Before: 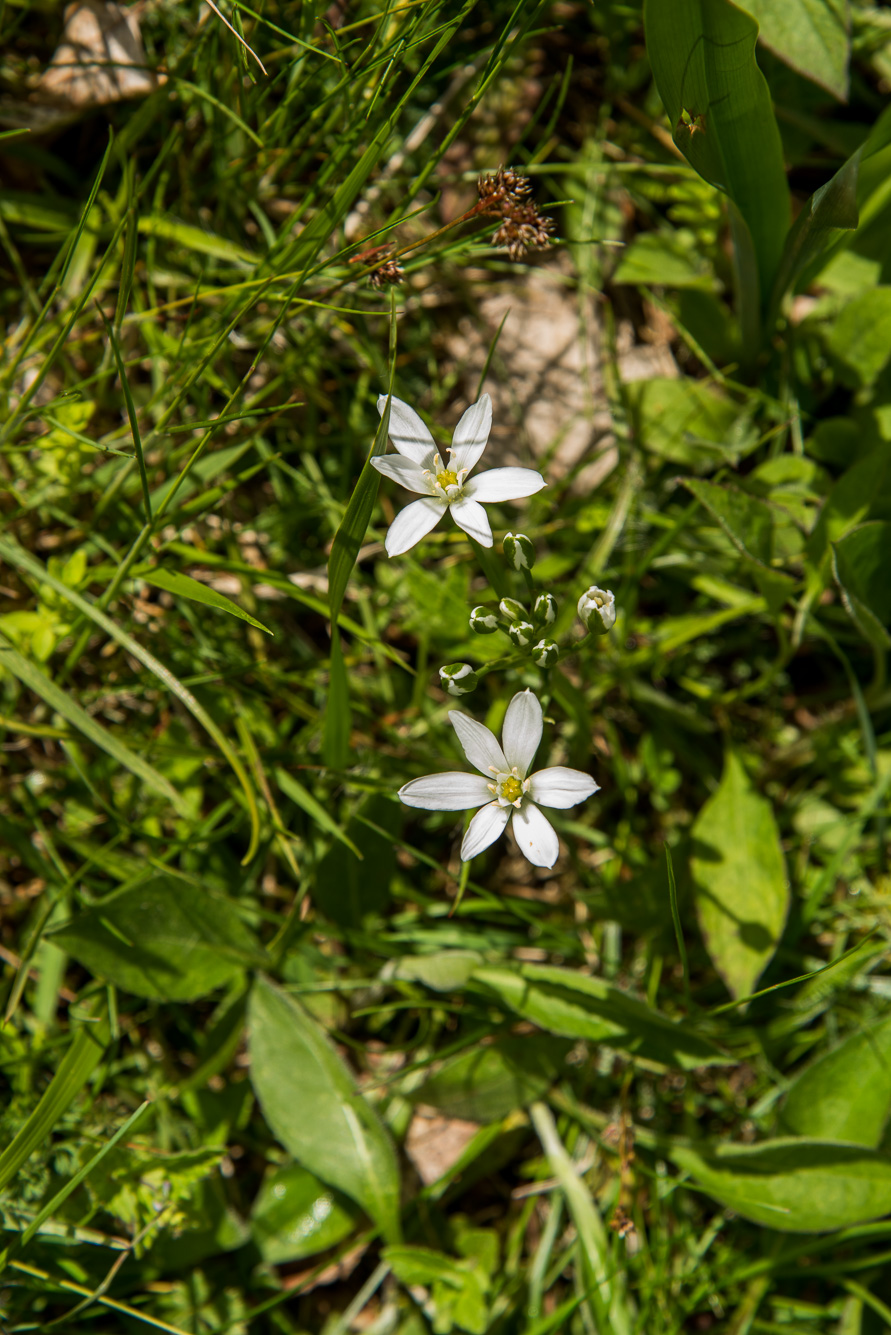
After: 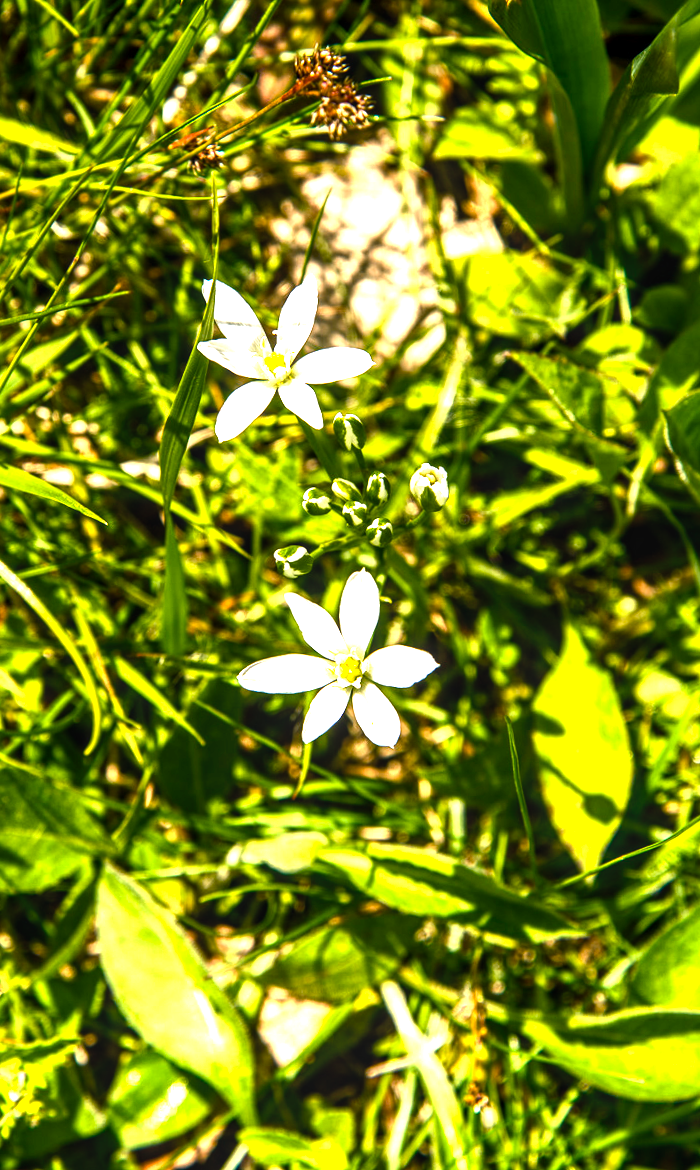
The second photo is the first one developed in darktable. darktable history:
local contrast: on, module defaults
rotate and perspective: rotation -2.12°, lens shift (vertical) 0.009, lens shift (horizontal) -0.008, automatic cropping original format, crop left 0.036, crop right 0.964, crop top 0.05, crop bottom 0.959
crop and rotate: left 17.959%, top 5.771%, right 1.742%
color balance rgb: shadows lift › chroma 4.21%, shadows lift › hue 252.22°, highlights gain › chroma 1.36%, highlights gain › hue 50.24°, perceptual saturation grading › mid-tones 6.33%, perceptual saturation grading › shadows 72.44%, perceptual brilliance grading › highlights 11.59%, contrast 5.05%
tone equalizer: -8 EV -0.75 EV, -7 EV -0.7 EV, -6 EV -0.6 EV, -5 EV -0.4 EV, -3 EV 0.4 EV, -2 EV 0.6 EV, -1 EV 0.7 EV, +0 EV 0.75 EV, edges refinement/feathering 500, mask exposure compensation -1.57 EV, preserve details no
contrast brightness saturation: saturation 0.1
exposure: exposure 1 EV, compensate highlight preservation false
